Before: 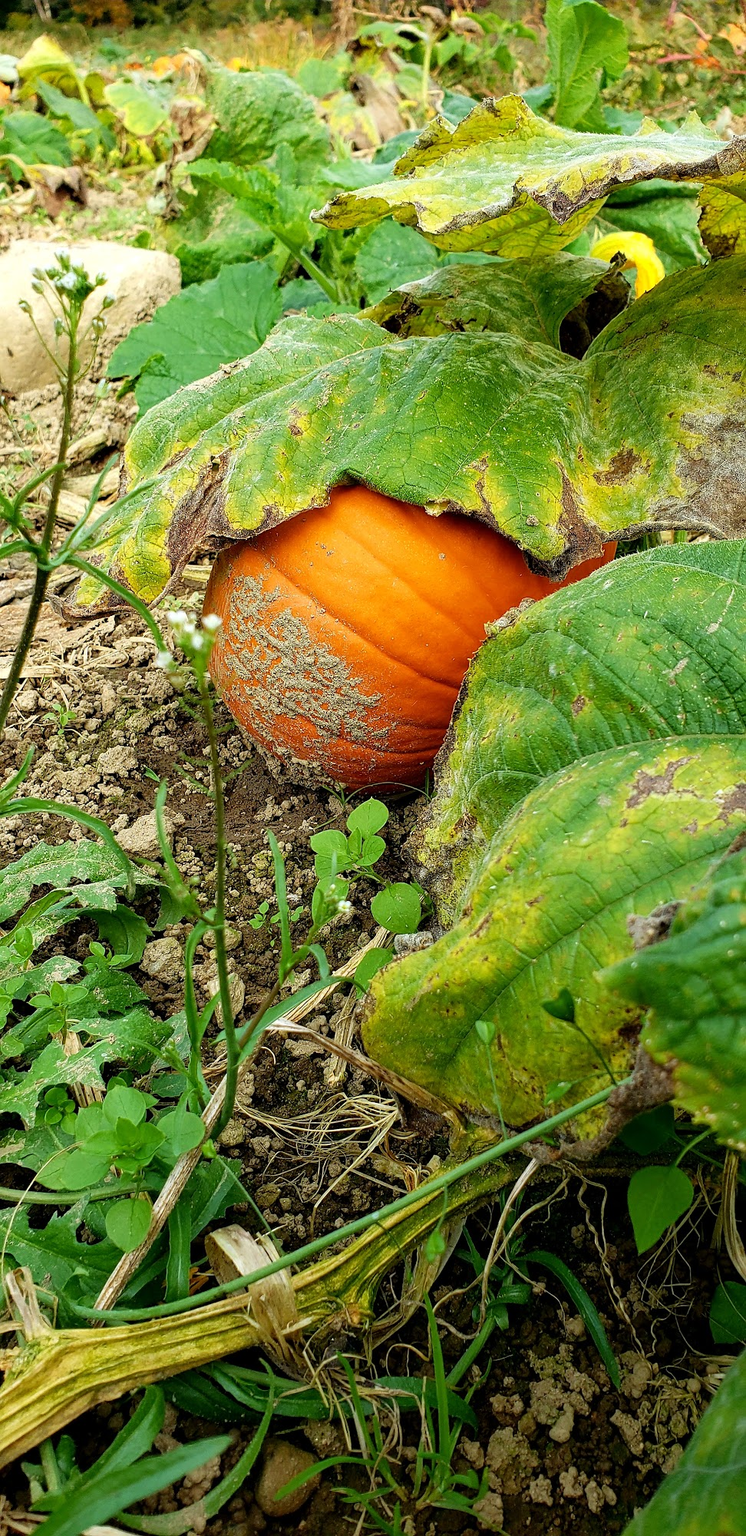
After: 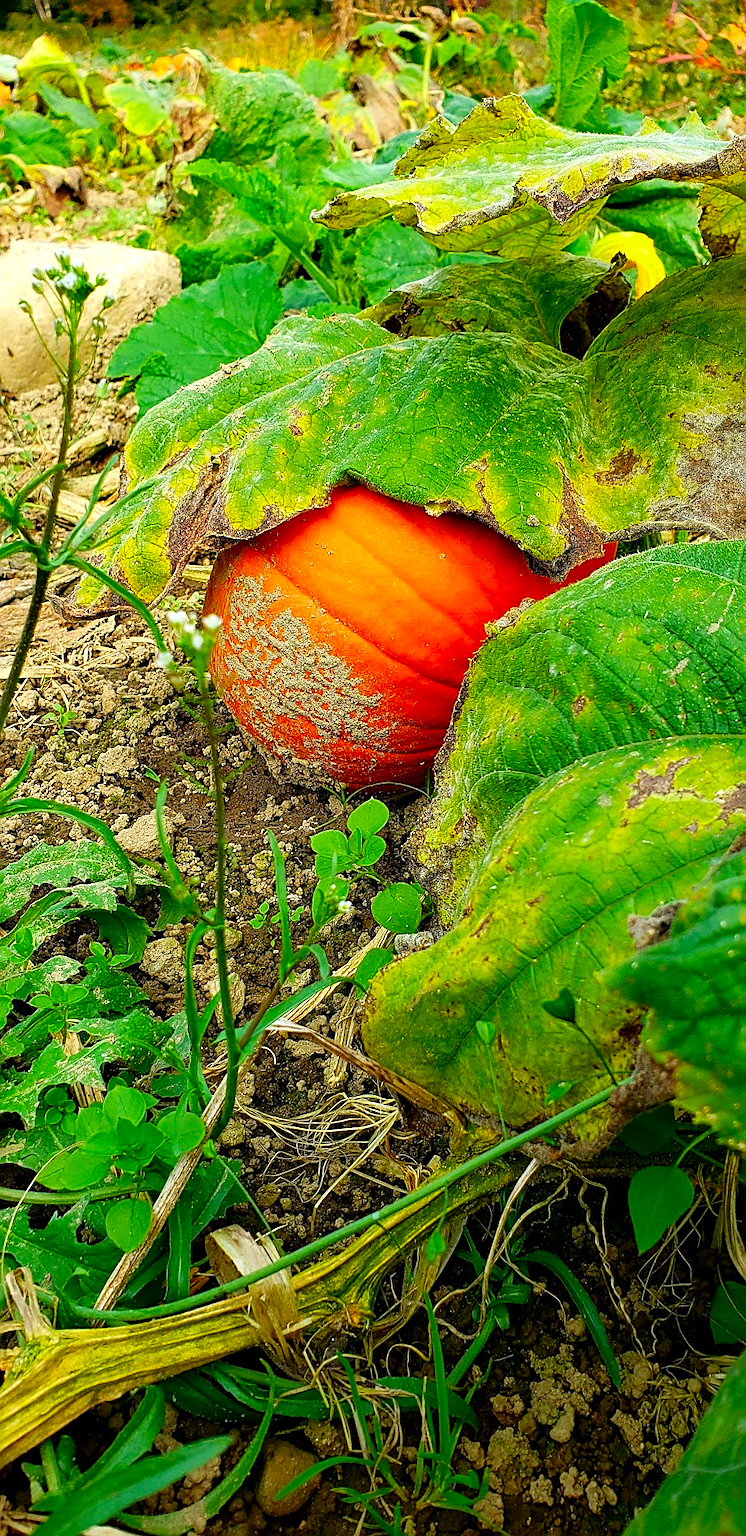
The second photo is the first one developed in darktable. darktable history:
contrast brightness saturation: saturation 0.513
sharpen: on, module defaults
